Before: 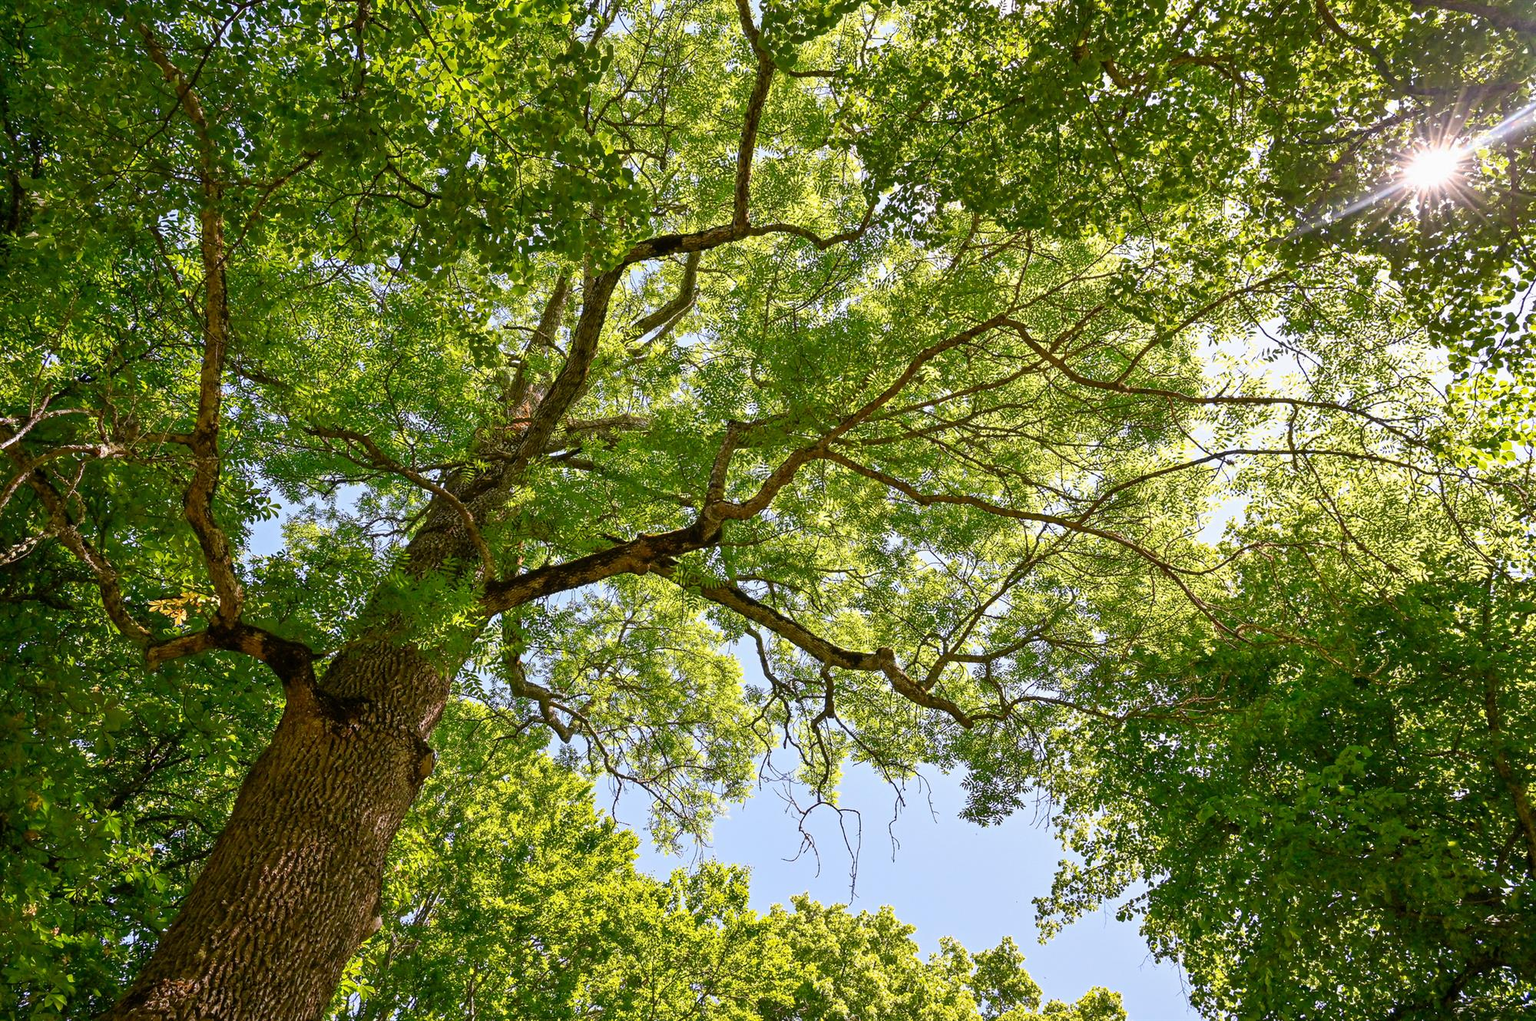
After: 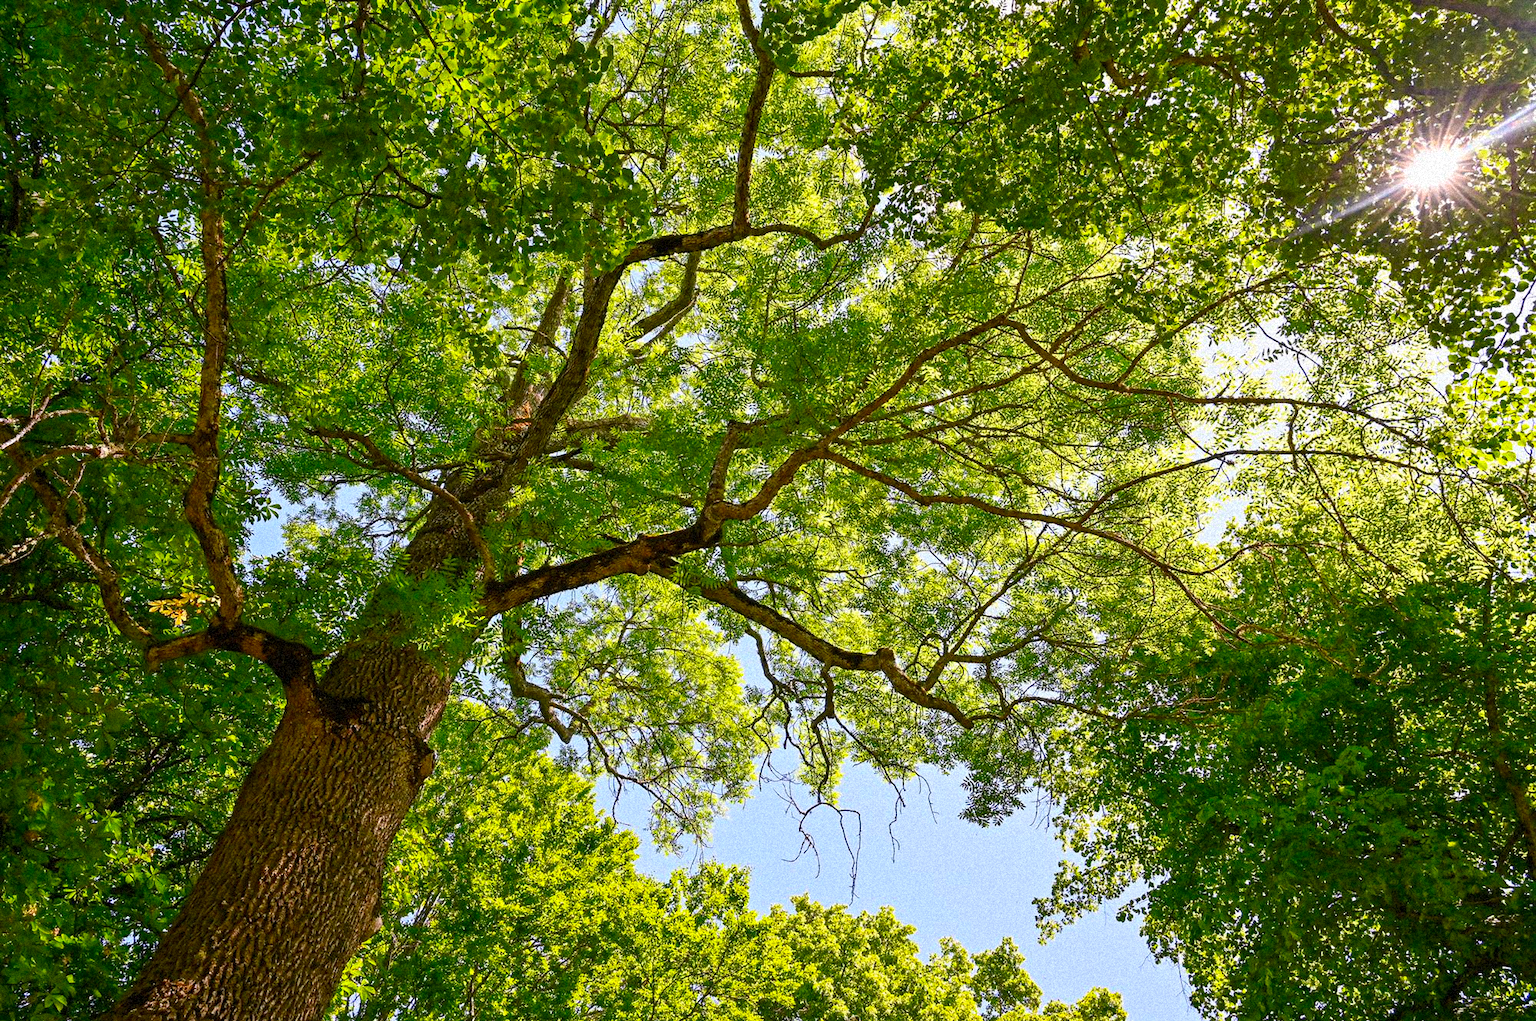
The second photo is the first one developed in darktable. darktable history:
grain: coarseness 9.38 ISO, strength 34.99%, mid-tones bias 0%
contrast brightness saturation: contrast 0.09, saturation 0.28
